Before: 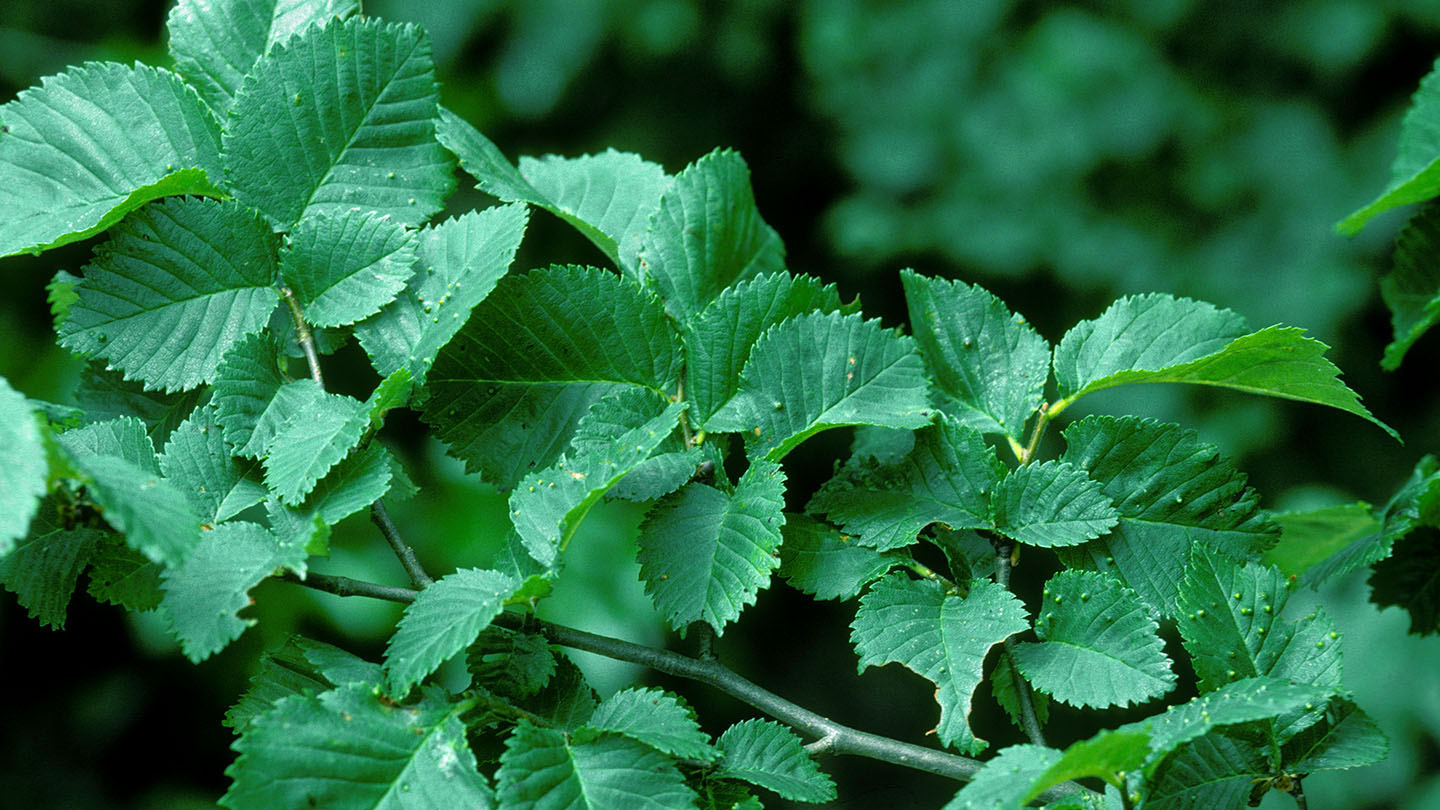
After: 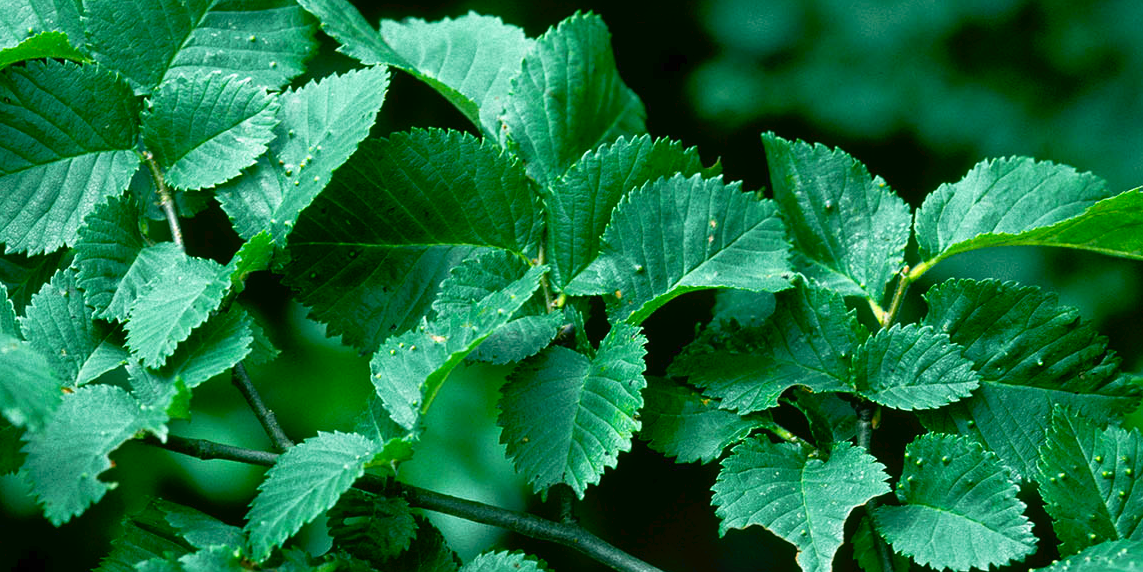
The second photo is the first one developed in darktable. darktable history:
contrast brightness saturation: contrast 0.07, brightness -0.13, saturation 0.06
crop: left 9.712%, top 16.928%, right 10.845%, bottom 12.332%
tone curve: curves: ch0 [(0, 0) (0.003, 0.032) (0.011, 0.033) (0.025, 0.036) (0.044, 0.046) (0.069, 0.069) (0.1, 0.108) (0.136, 0.157) (0.177, 0.208) (0.224, 0.256) (0.277, 0.313) (0.335, 0.379) (0.399, 0.444) (0.468, 0.514) (0.543, 0.595) (0.623, 0.687) (0.709, 0.772) (0.801, 0.854) (0.898, 0.933) (1, 1)], preserve colors none
